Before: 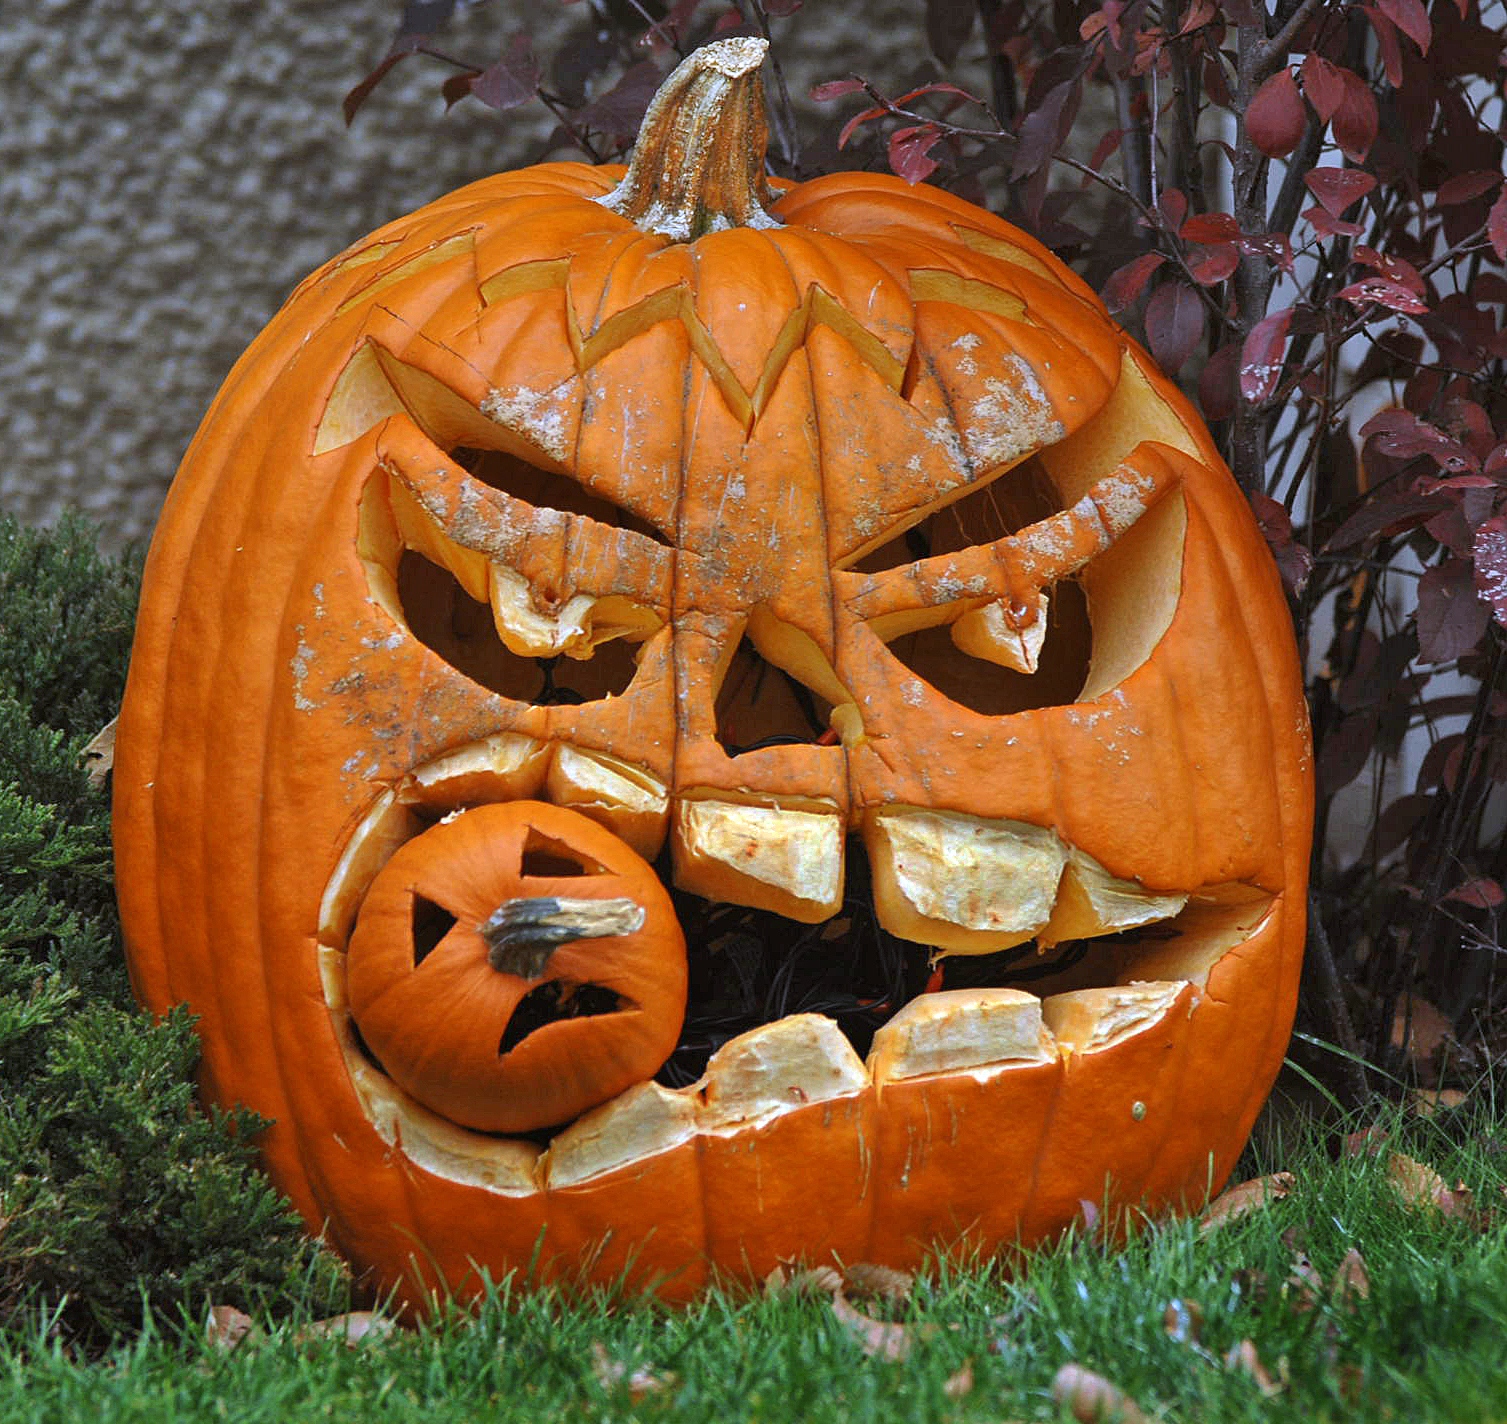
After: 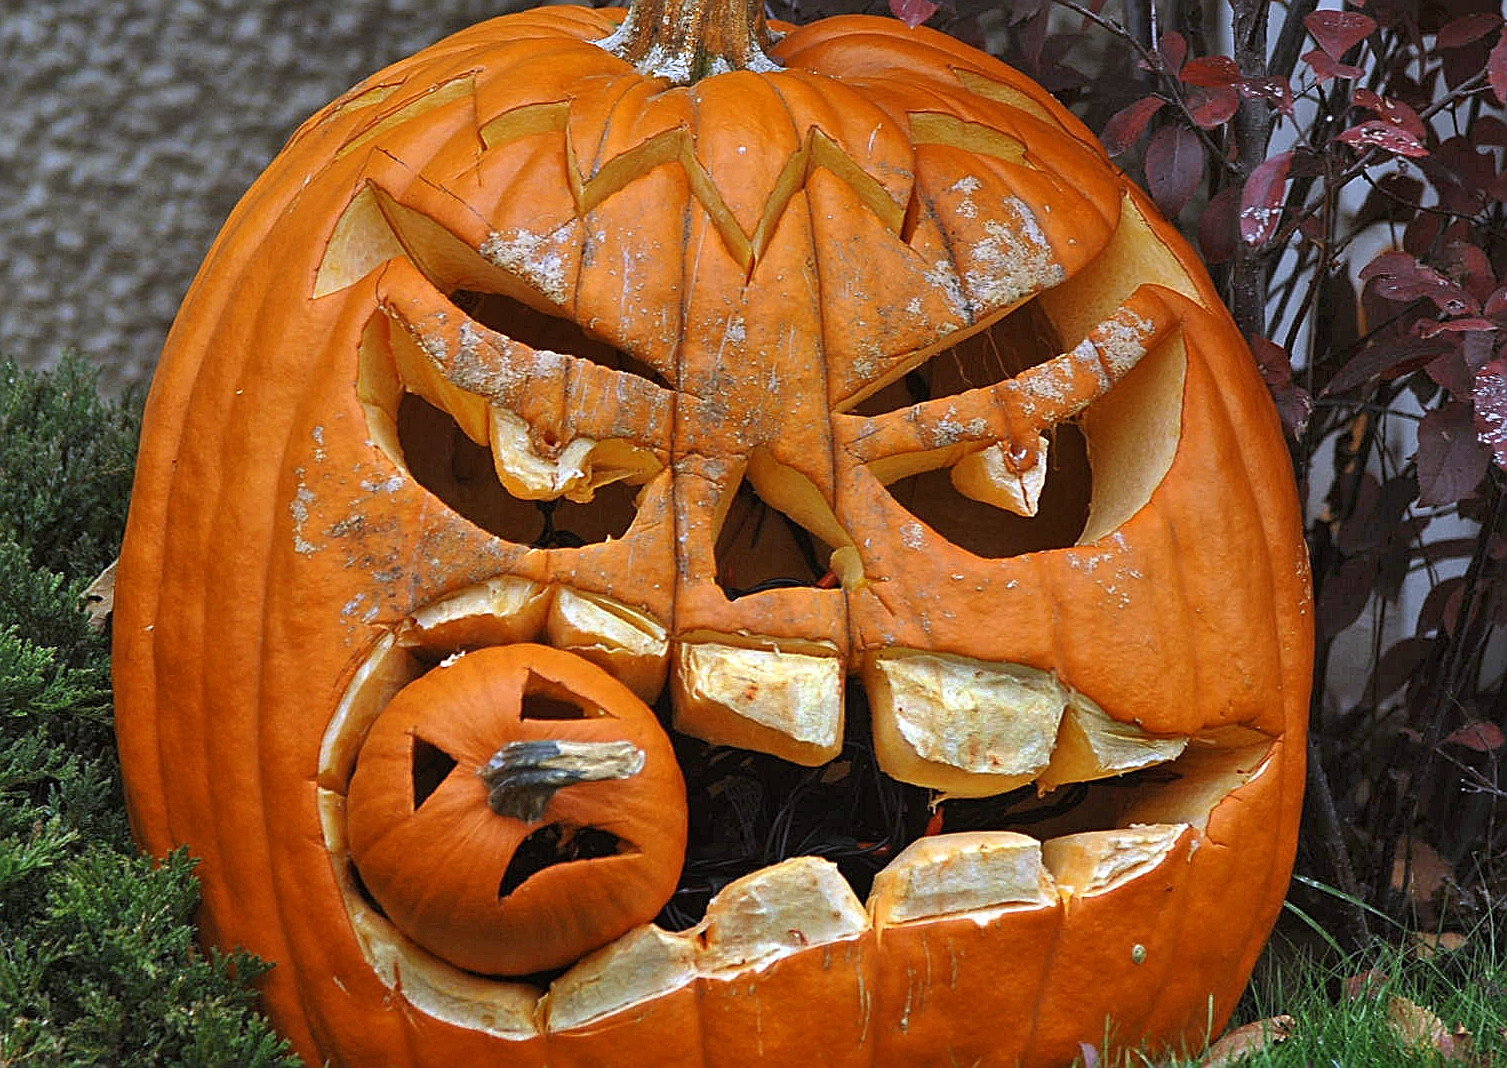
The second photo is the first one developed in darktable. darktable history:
crop: top 11.038%, bottom 13.962%
local contrast: mode bilateral grid, contrast 10, coarseness 25, detail 110%, midtone range 0.2
sharpen: on, module defaults
